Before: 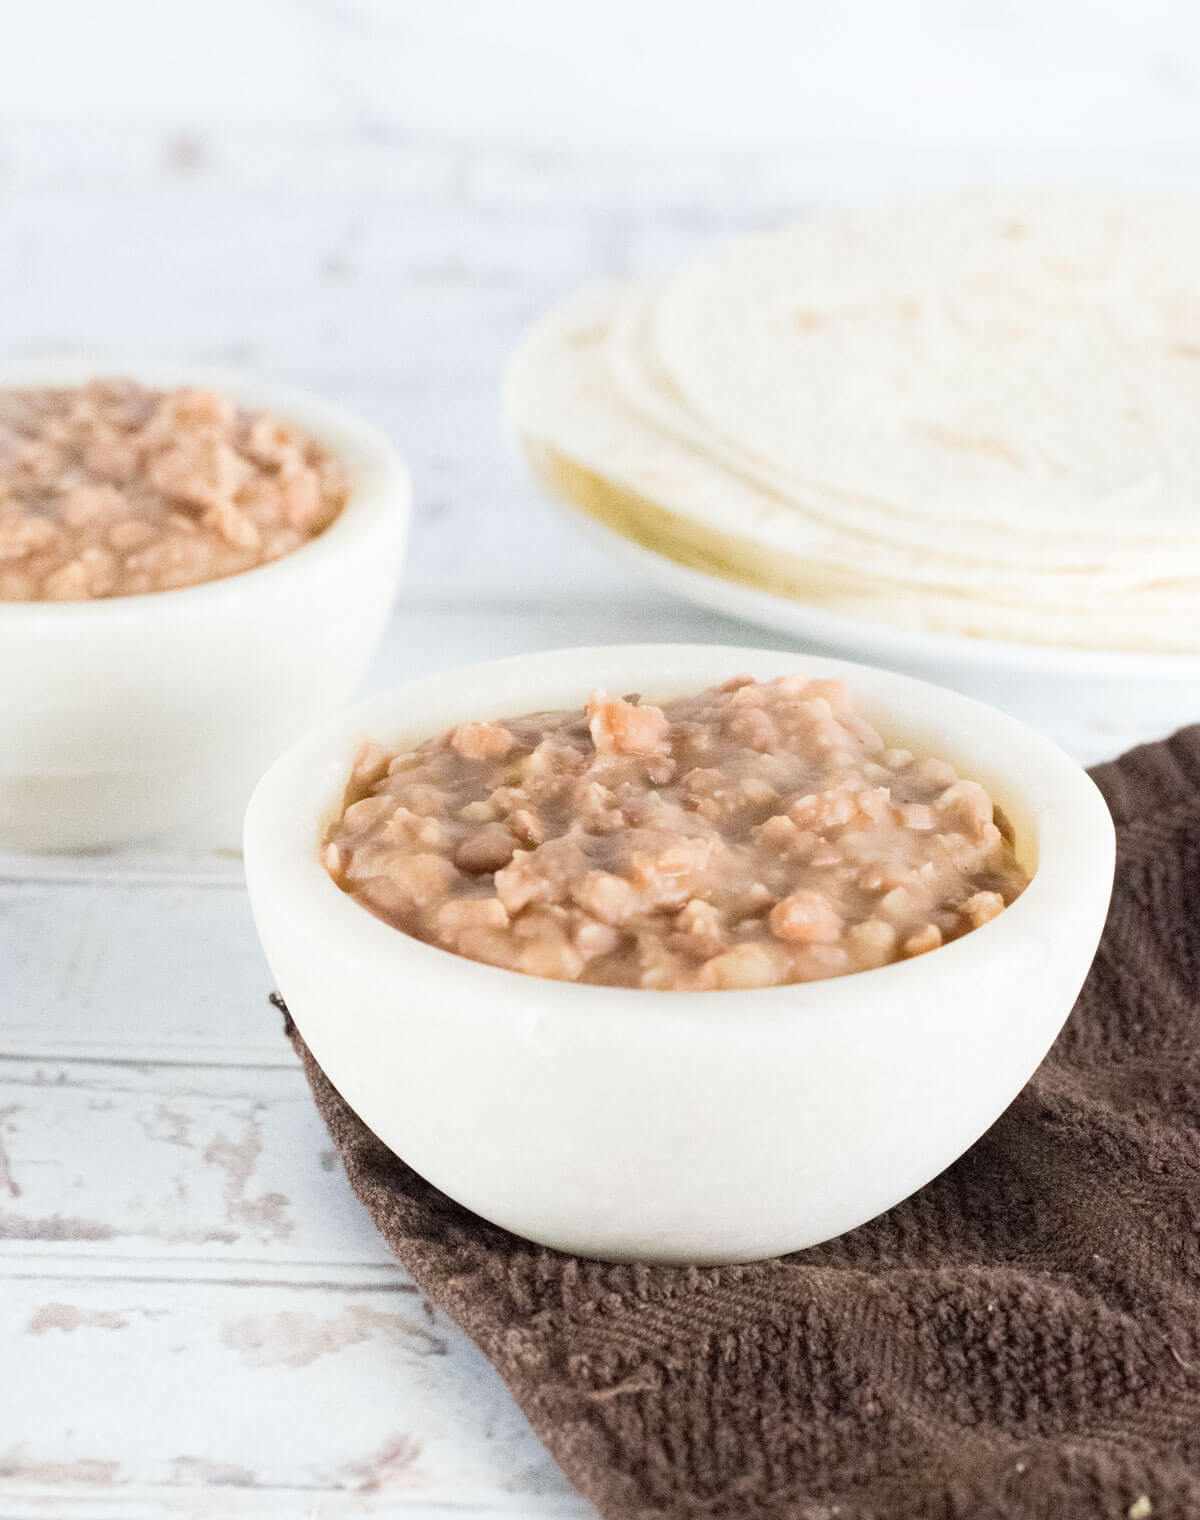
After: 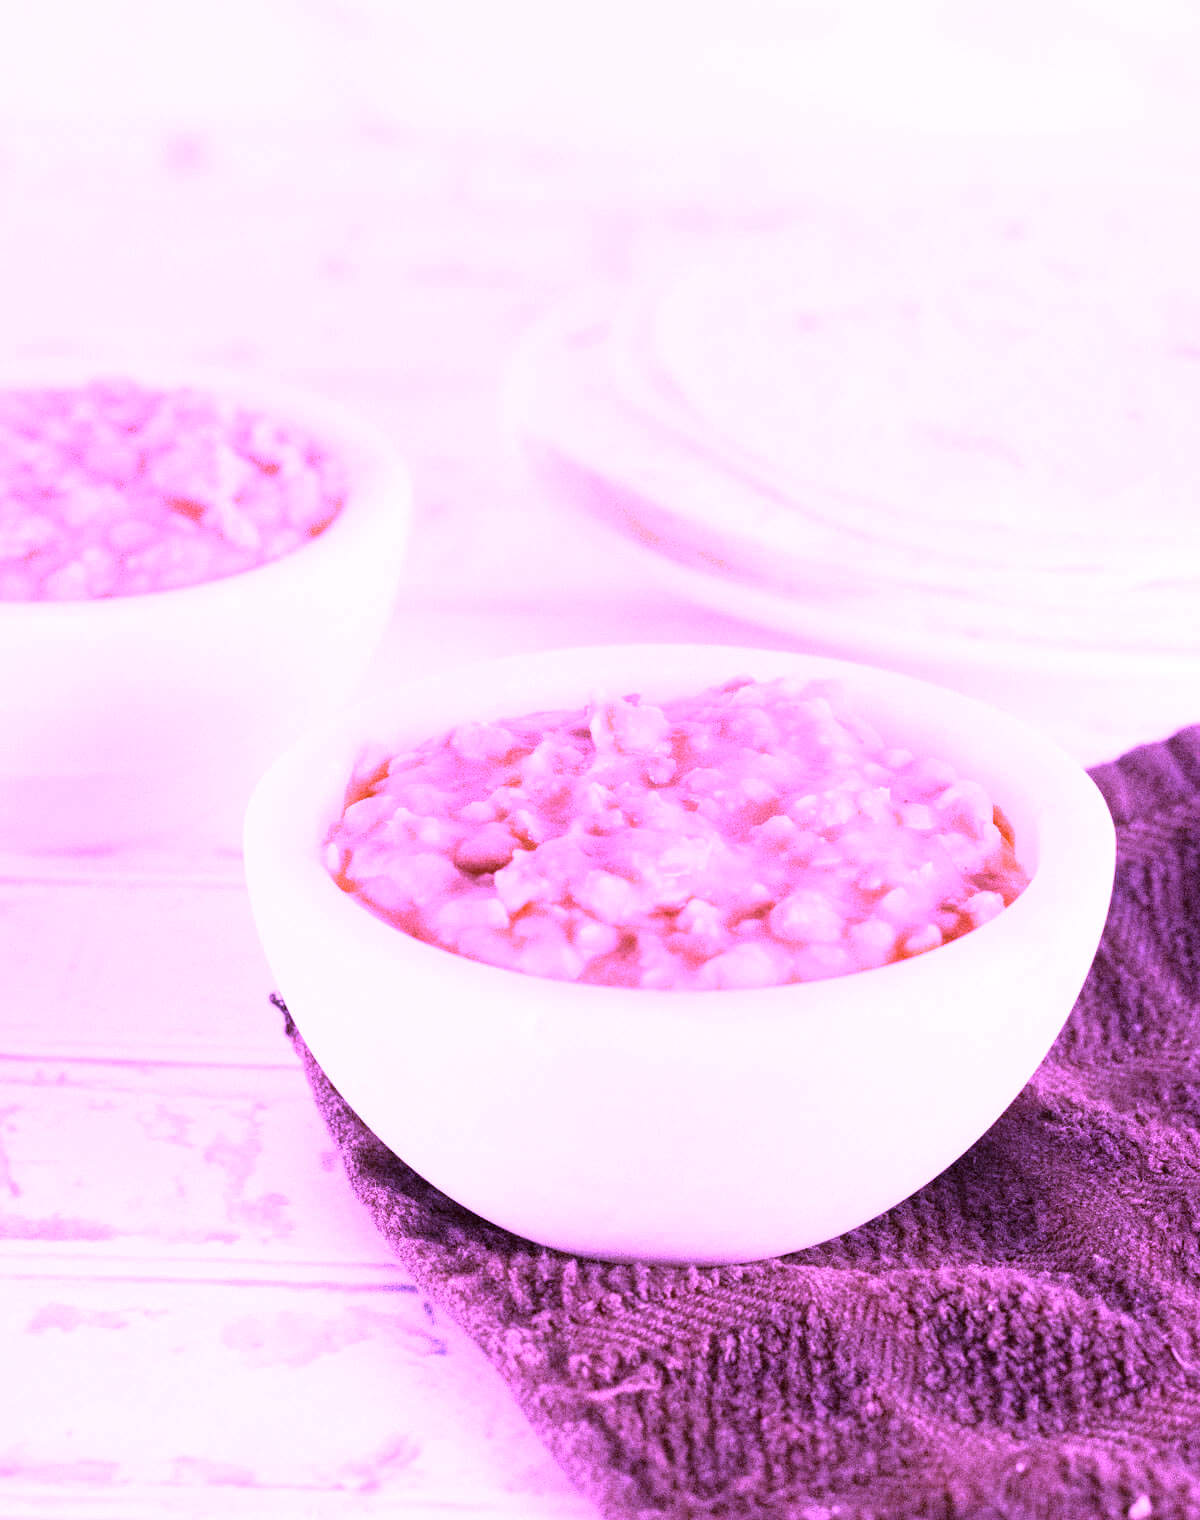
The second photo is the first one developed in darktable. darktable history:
exposure: exposure 0.16 EV, compensate highlight preservation false
tone curve: curves: ch0 [(0, 0.009) (1, 0.985)], color space Lab, linked channels, preserve colors none
white balance: red 1.648, blue 2.275
contrast brightness saturation: contrast 0.08
